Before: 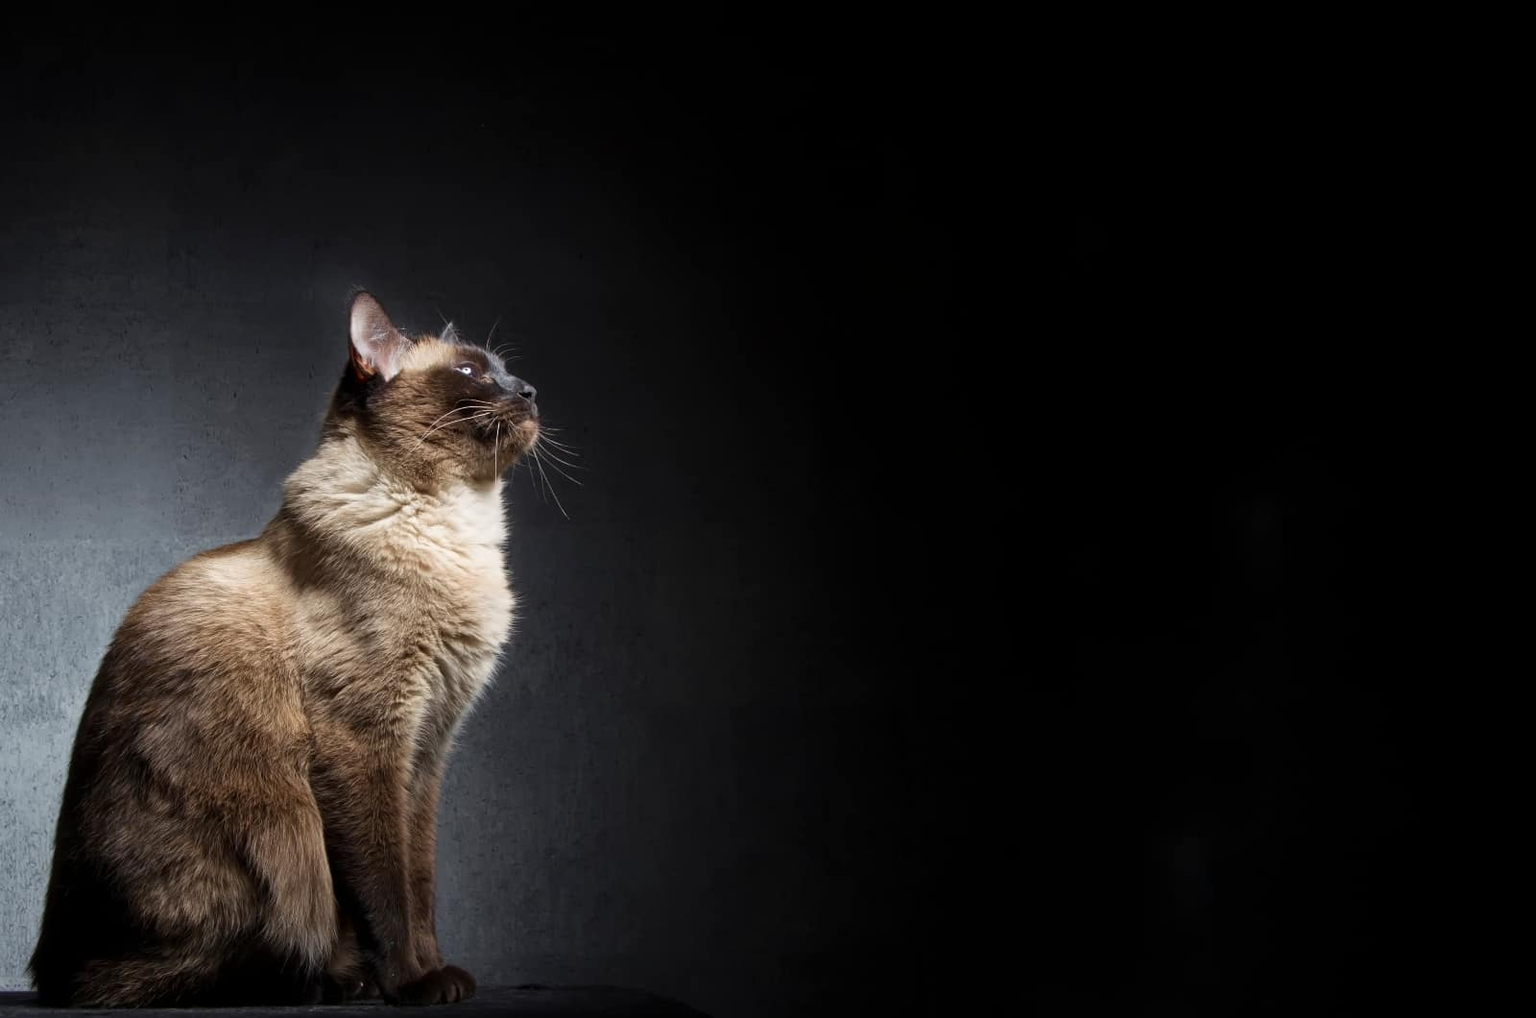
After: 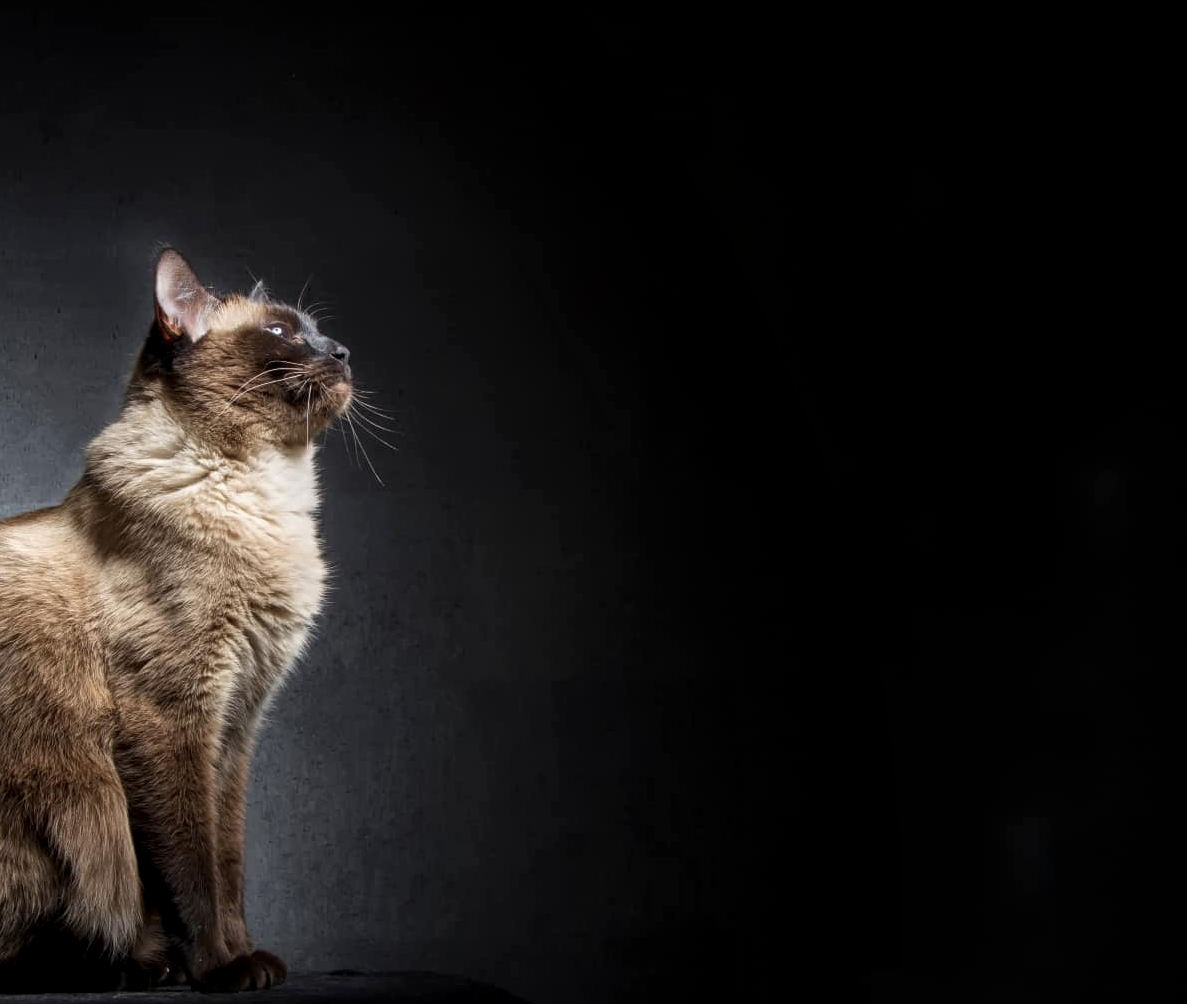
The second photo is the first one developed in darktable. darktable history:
crop and rotate: left 13.15%, top 5.251%, right 12.609%
local contrast: on, module defaults
